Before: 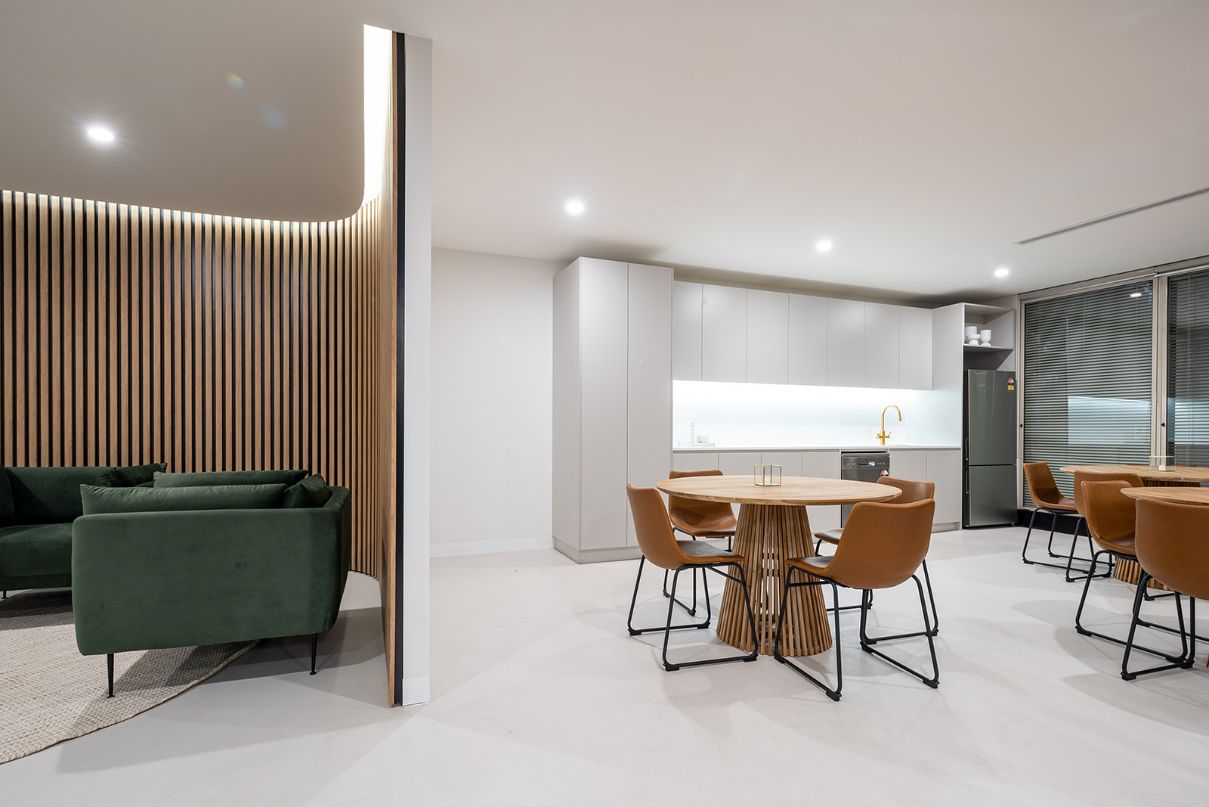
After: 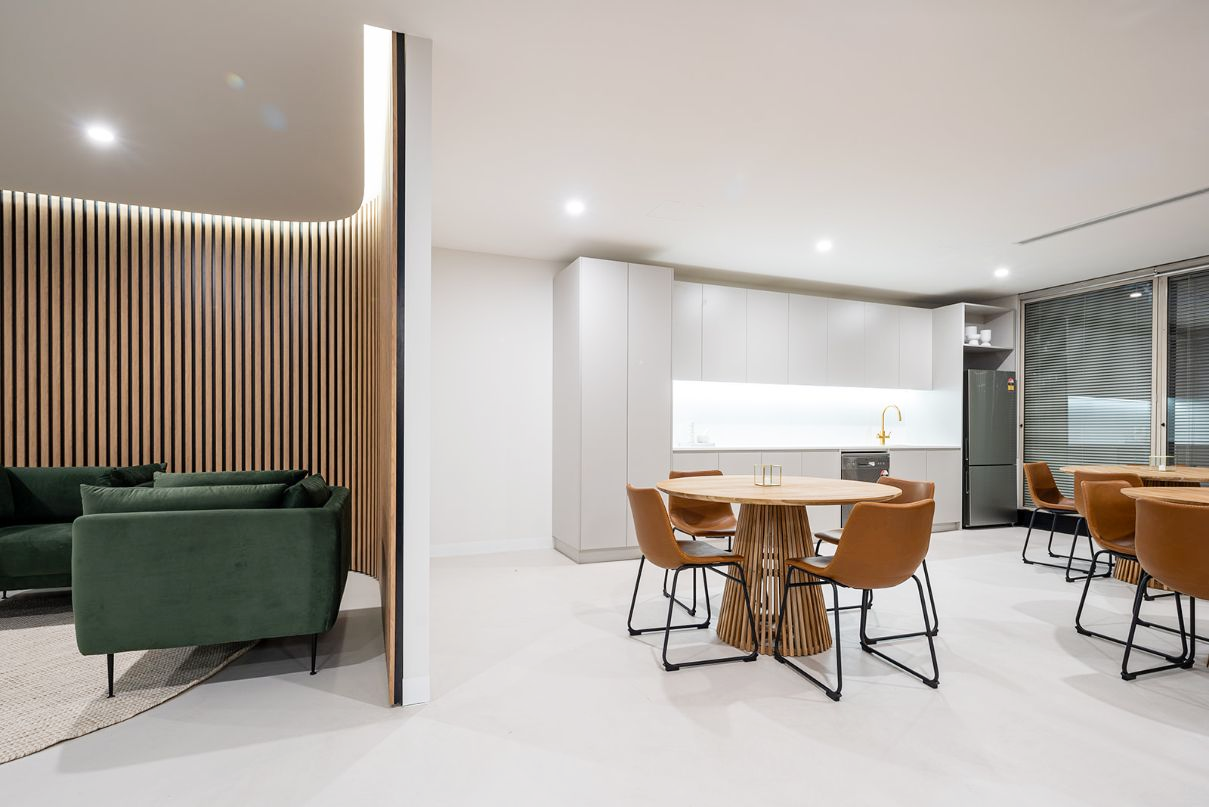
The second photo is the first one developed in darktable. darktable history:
tone curve: curves: ch0 [(0, 0) (0.765, 0.816) (1, 1)]; ch1 [(0, 0) (0.425, 0.464) (0.5, 0.5) (0.531, 0.522) (0.588, 0.575) (0.994, 0.939)]; ch2 [(0, 0) (0.398, 0.435) (0.455, 0.481) (0.501, 0.504) (0.529, 0.544) (0.584, 0.585) (1, 0.911)], preserve colors none
